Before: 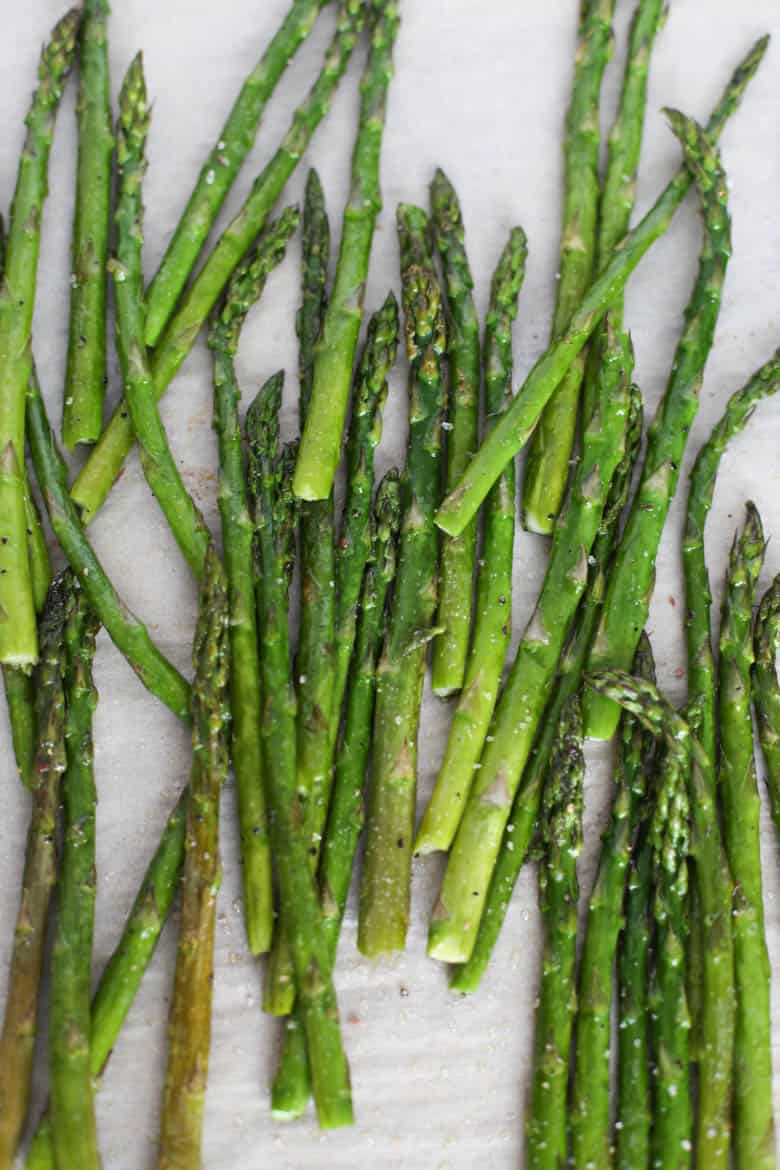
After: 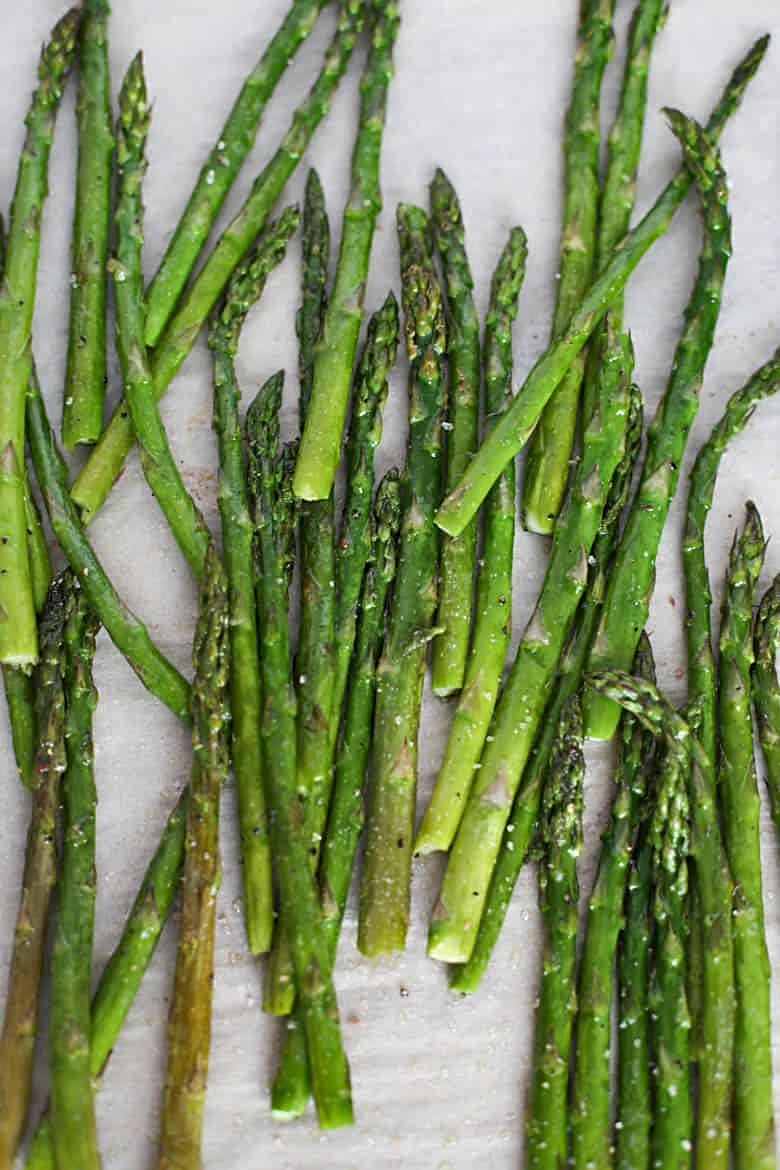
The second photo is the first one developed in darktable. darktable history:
sharpen: radius 1.967
shadows and highlights: soften with gaussian
tone equalizer: on, module defaults
